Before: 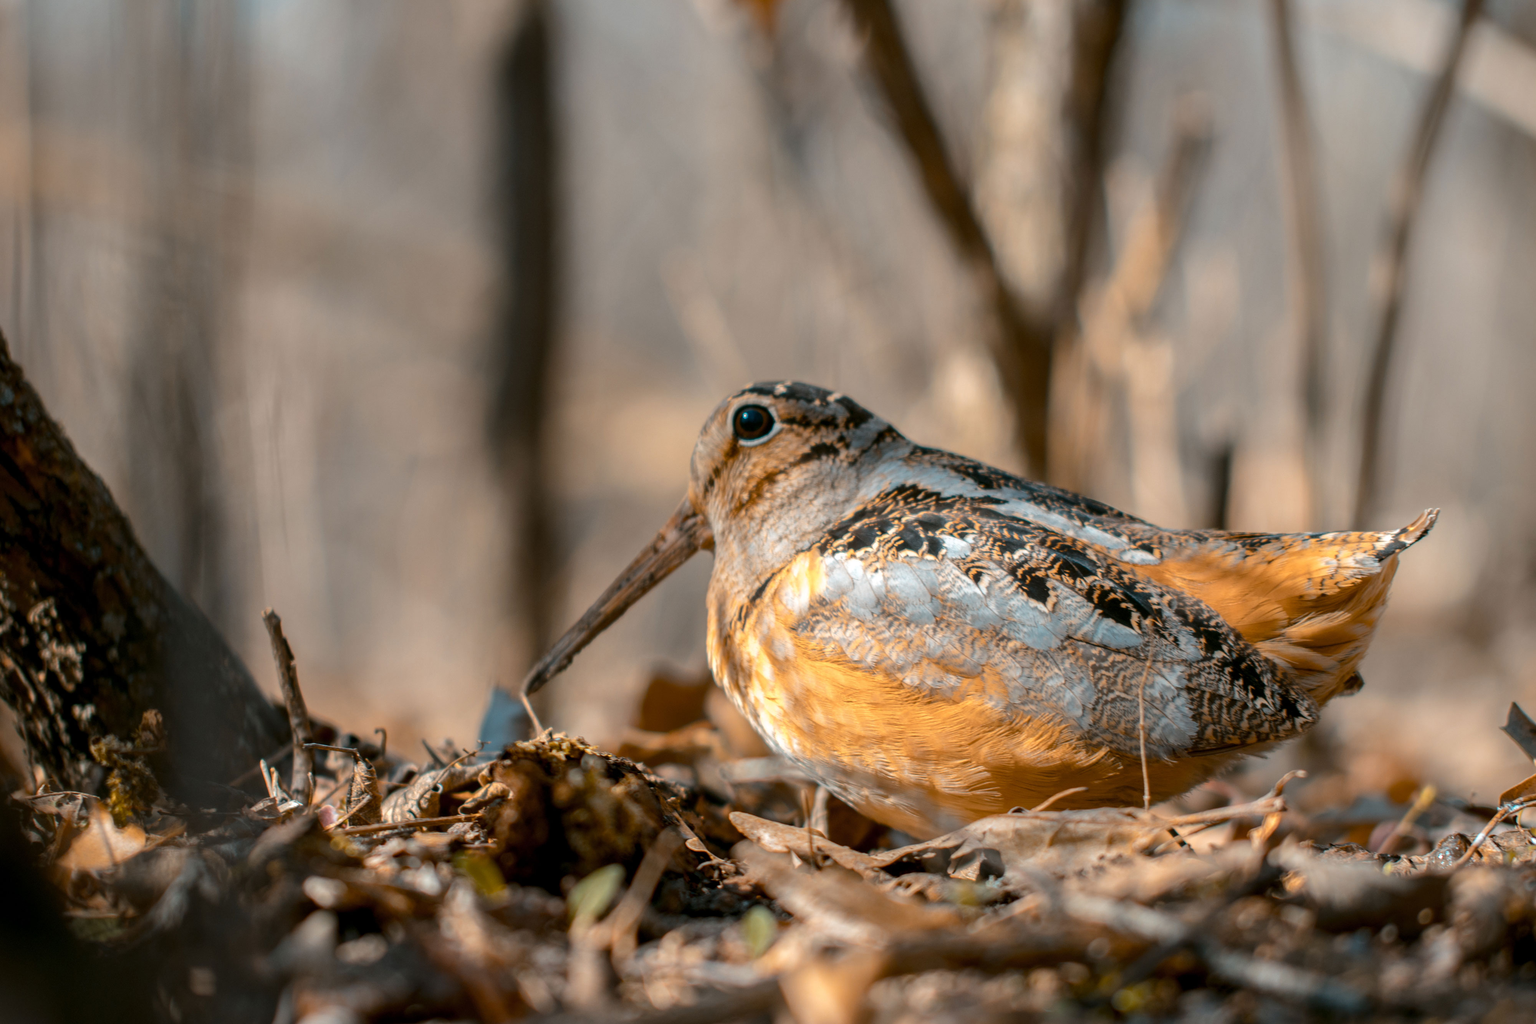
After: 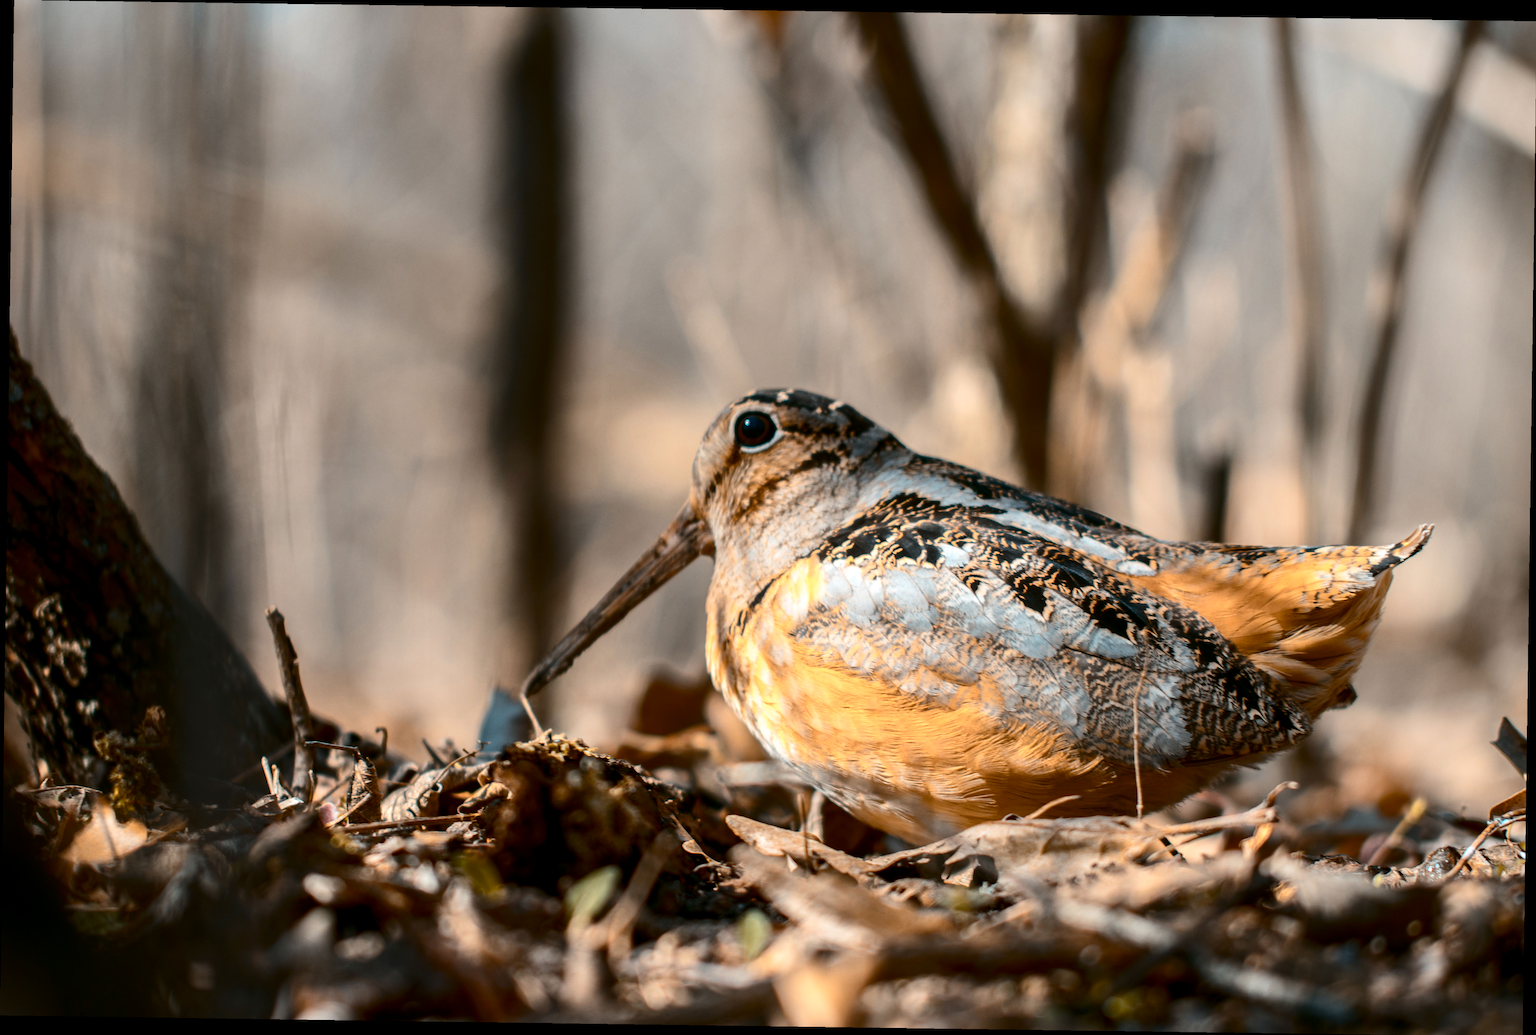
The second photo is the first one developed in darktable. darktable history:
contrast brightness saturation: contrast 0.28
rotate and perspective: rotation 0.8°, automatic cropping off
